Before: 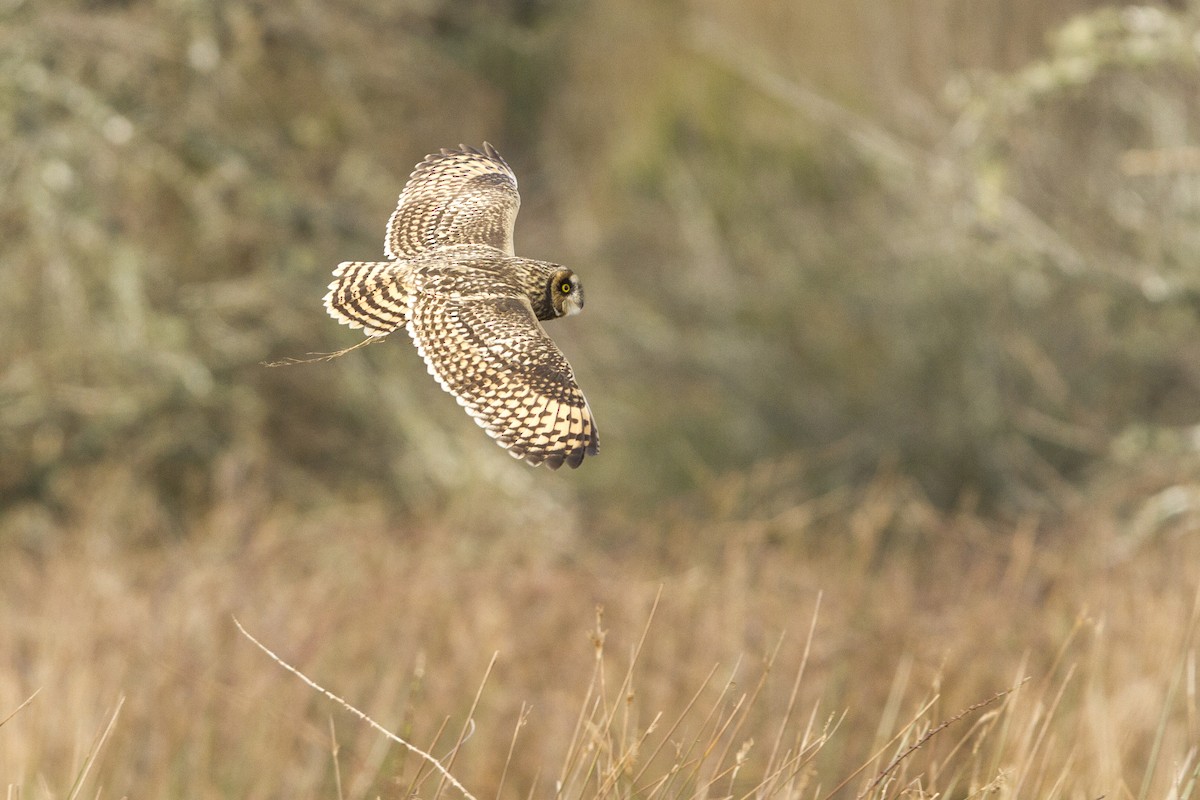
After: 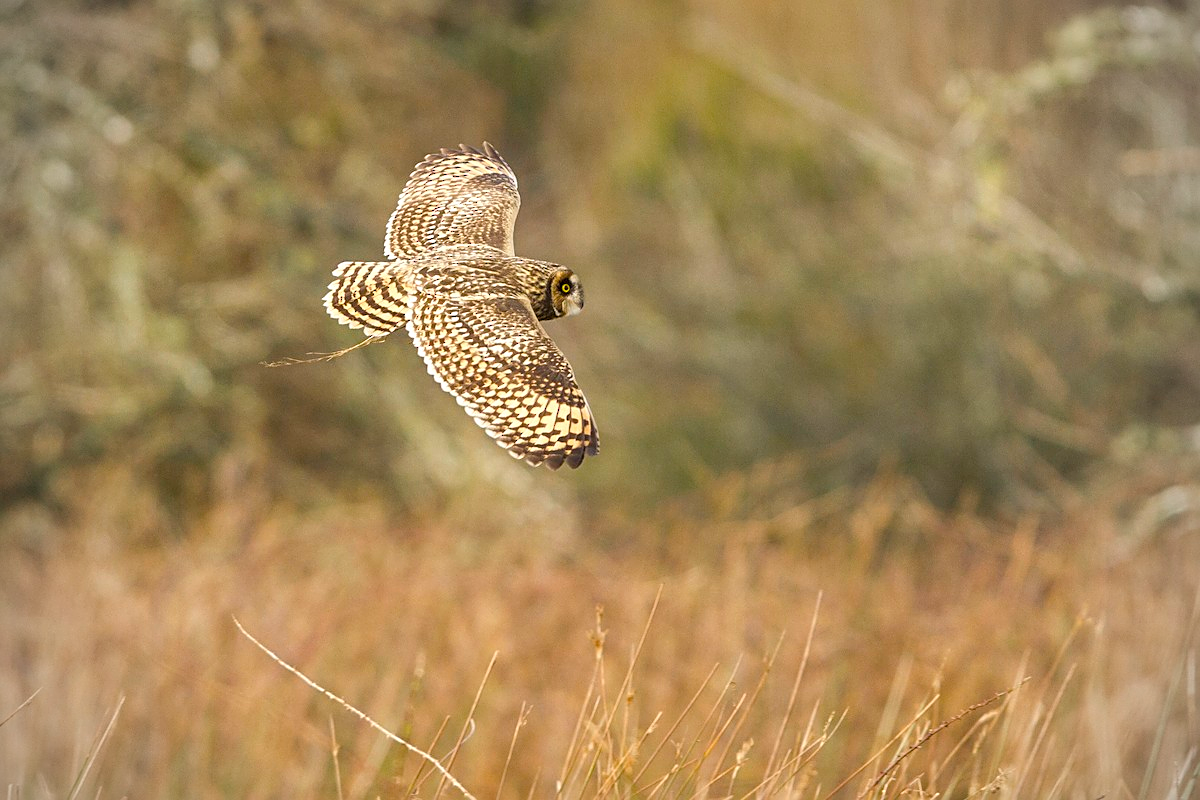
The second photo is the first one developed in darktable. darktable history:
sharpen: on, module defaults
color balance rgb: perceptual saturation grading › global saturation 25.047%
vignetting: on, module defaults
